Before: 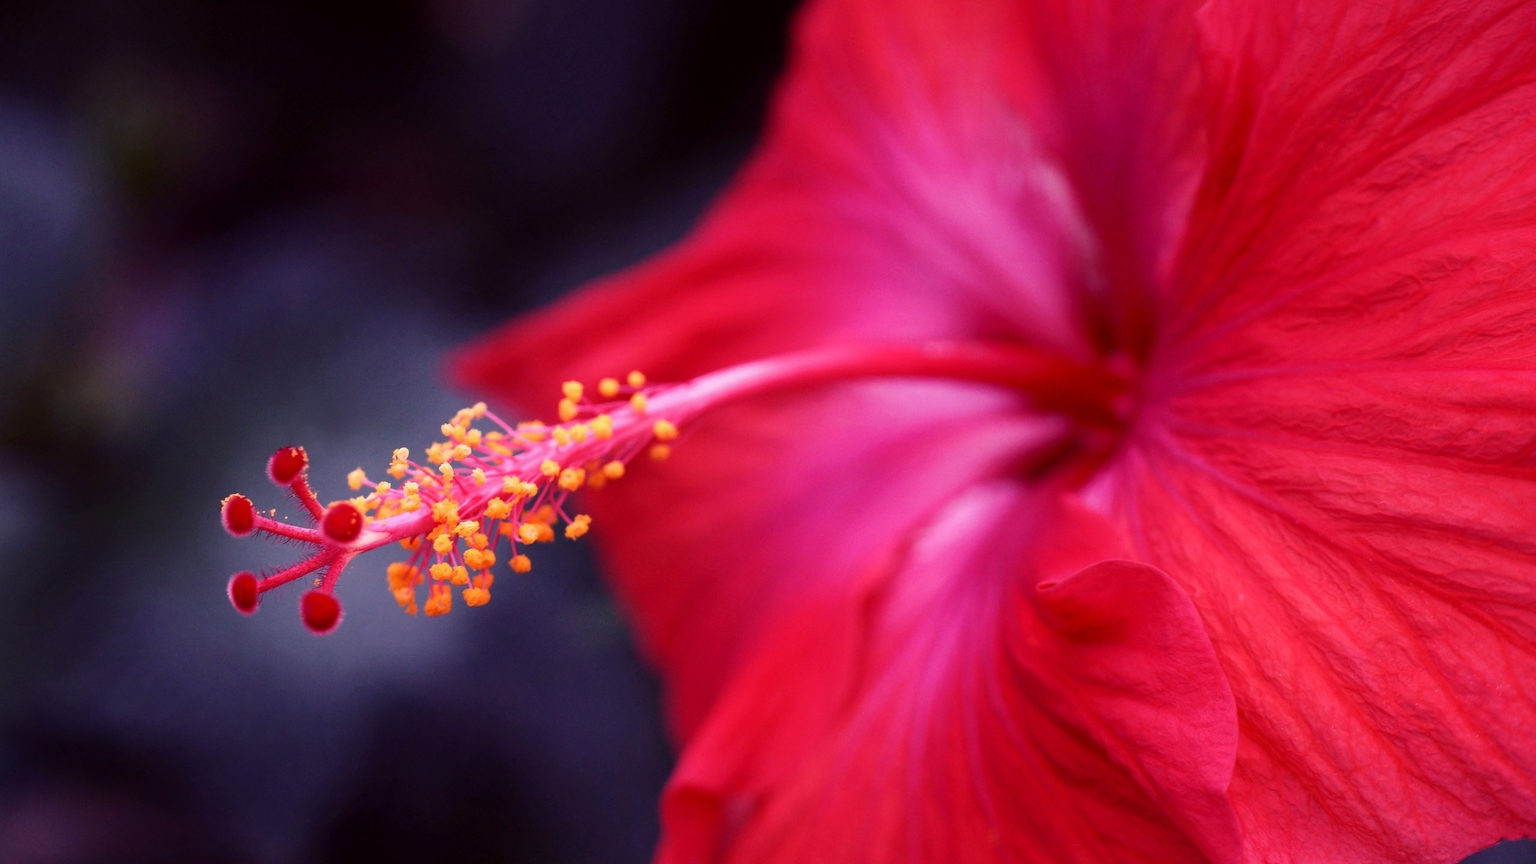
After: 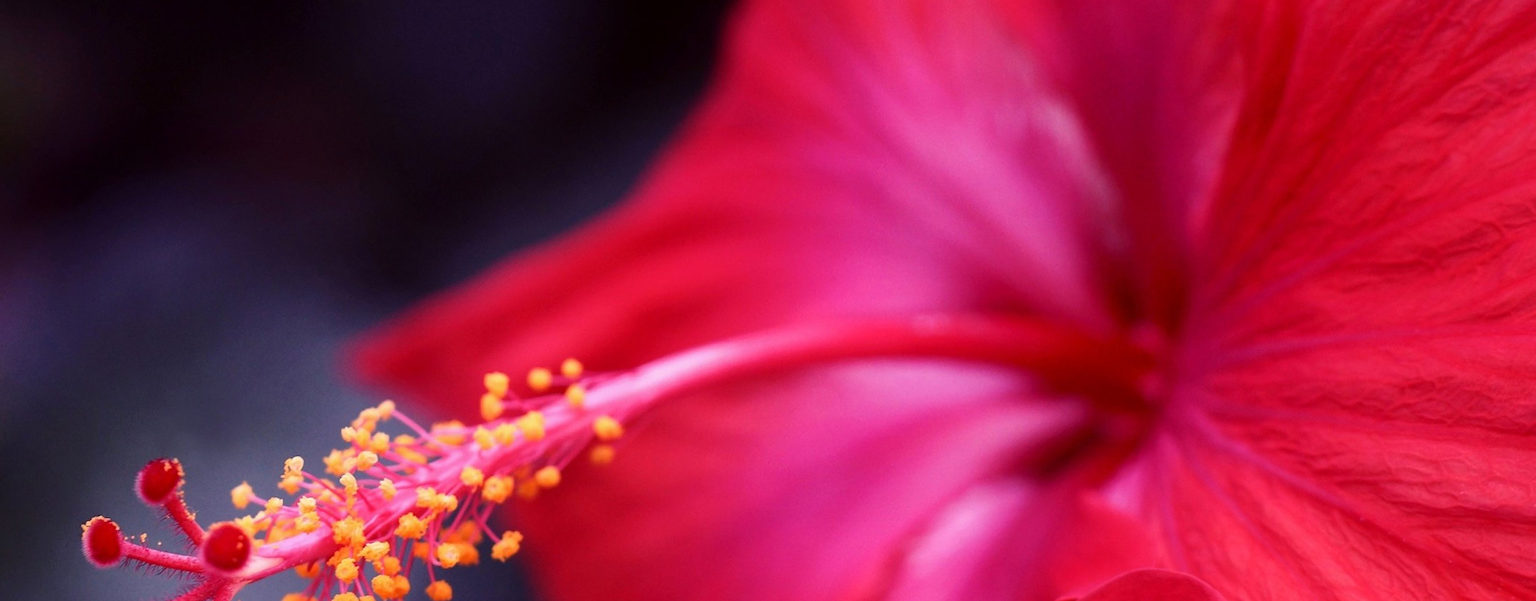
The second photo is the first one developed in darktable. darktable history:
rotate and perspective: rotation -1.42°, crop left 0.016, crop right 0.984, crop top 0.035, crop bottom 0.965
crop and rotate: left 9.345%, top 7.22%, right 4.982%, bottom 32.331%
